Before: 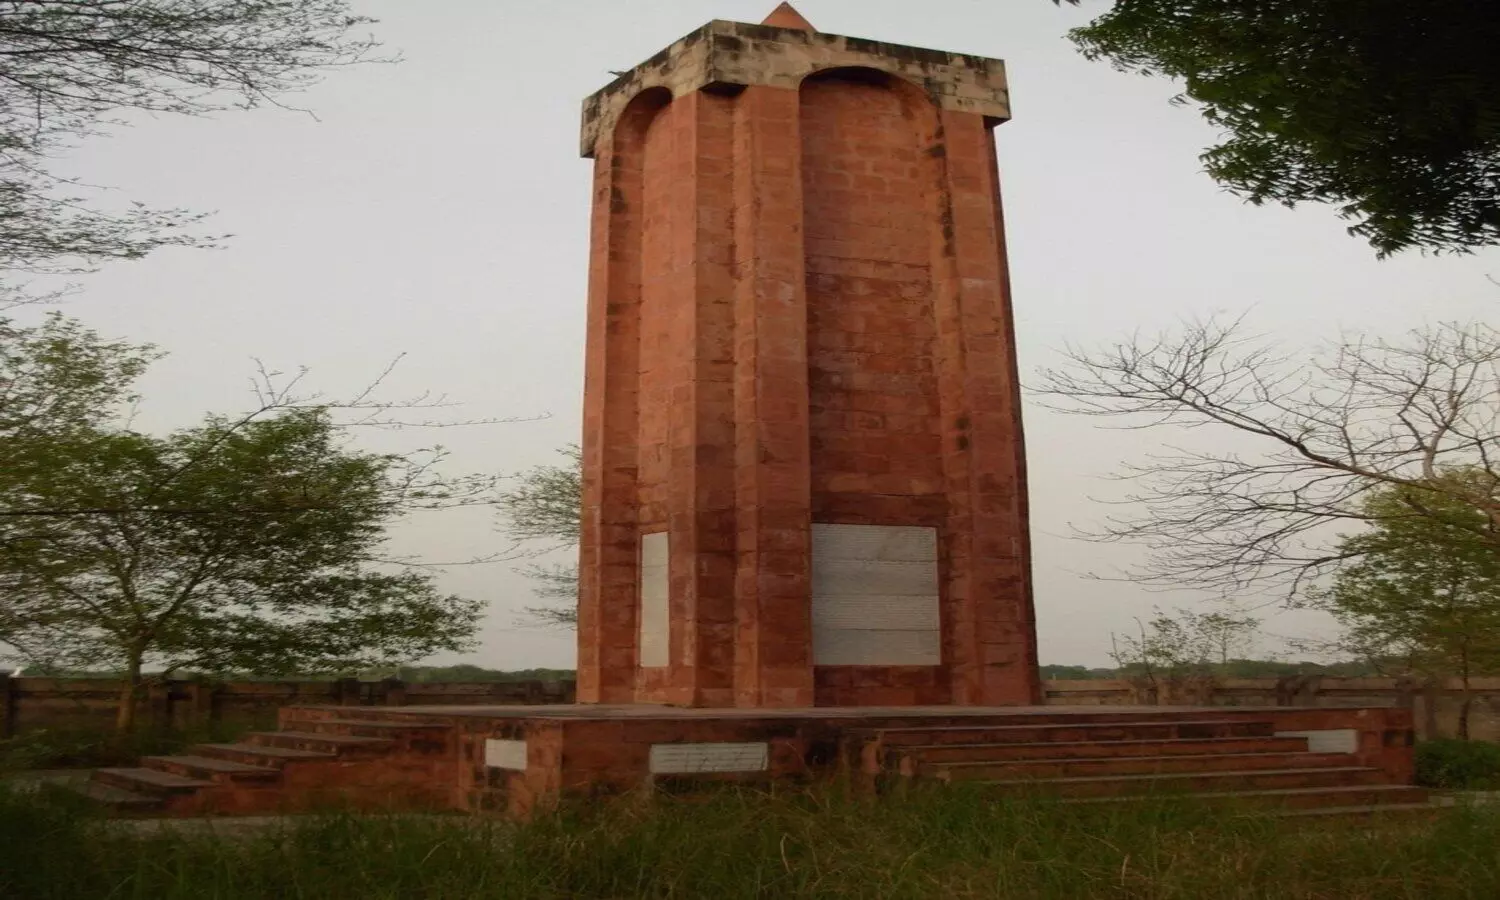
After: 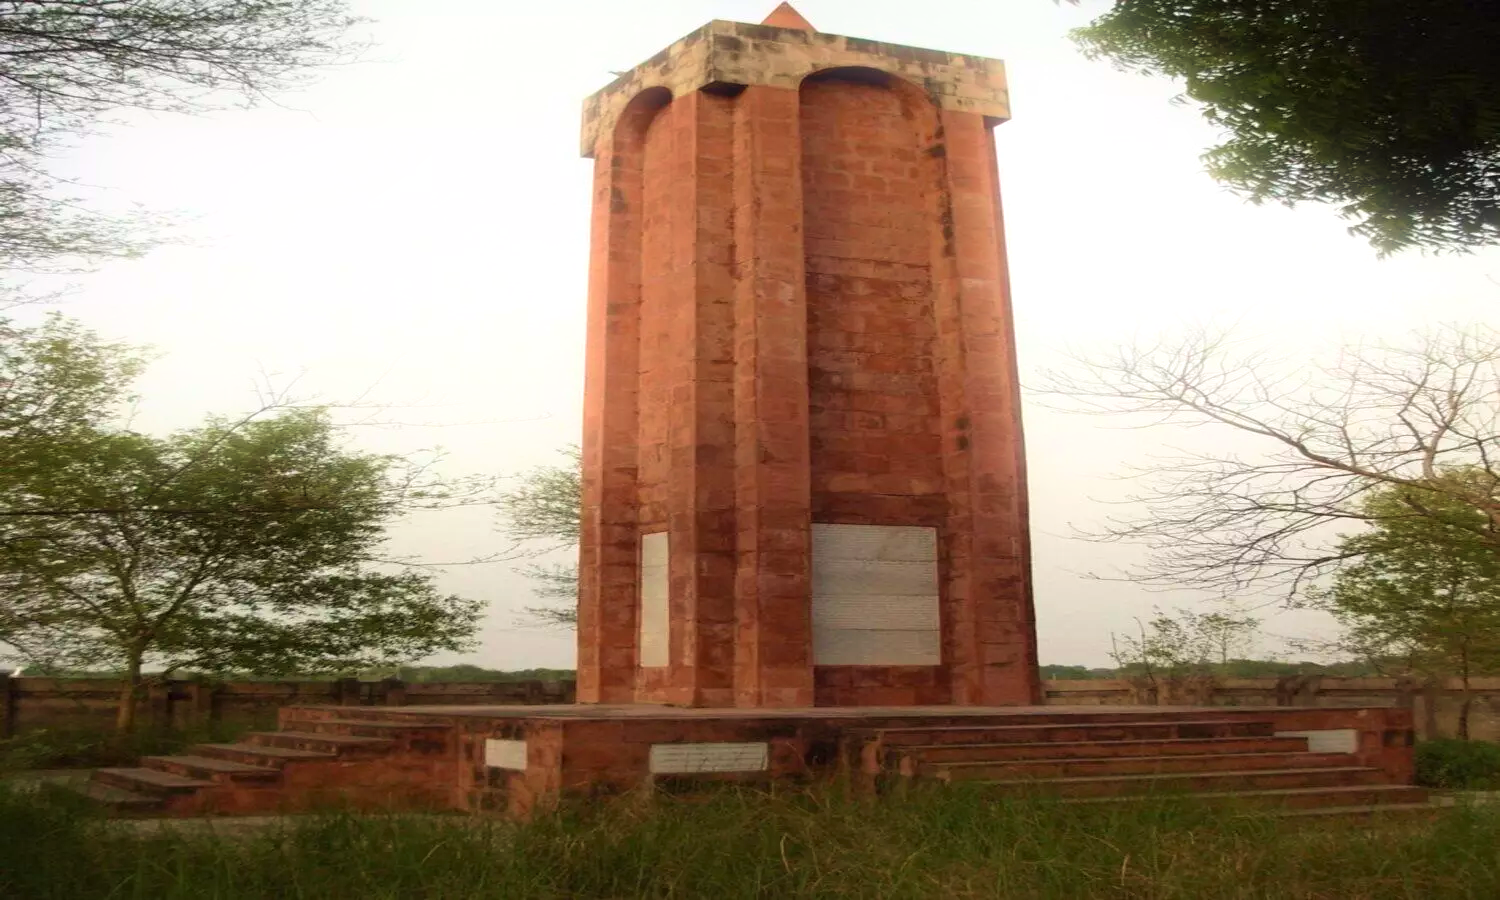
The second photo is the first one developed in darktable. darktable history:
exposure: exposure 0.6 EV, compensate highlight preservation false
bloom: size 9%, threshold 100%, strength 7%
velvia: on, module defaults
